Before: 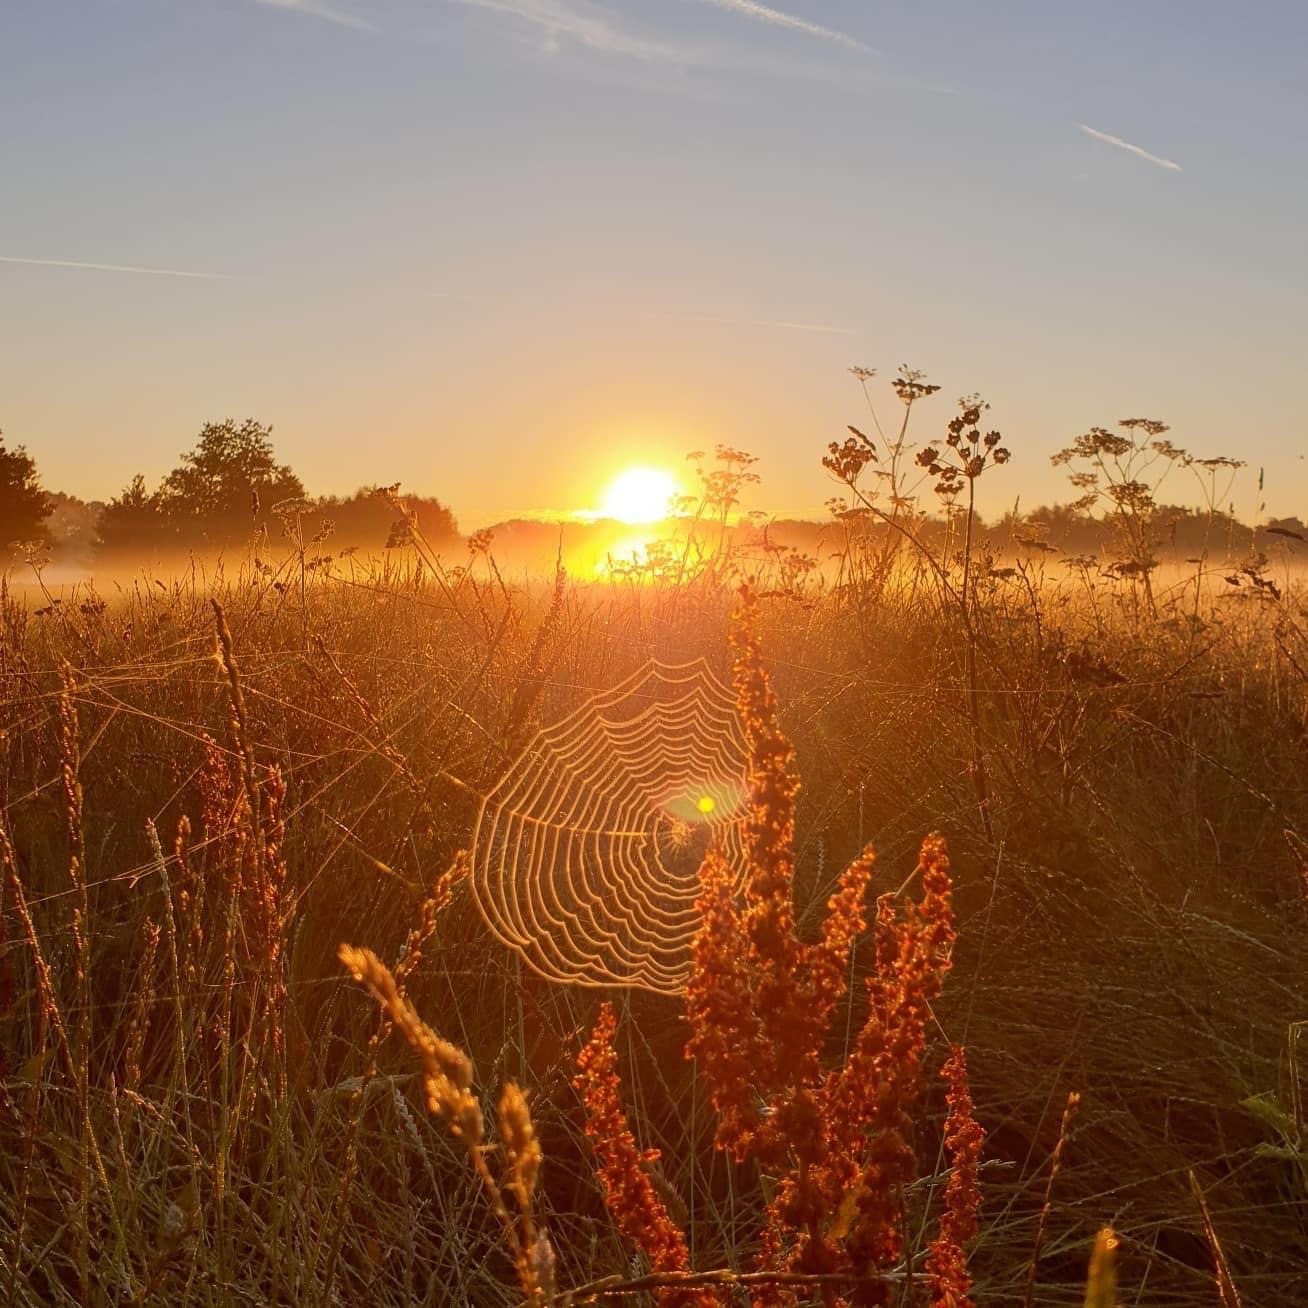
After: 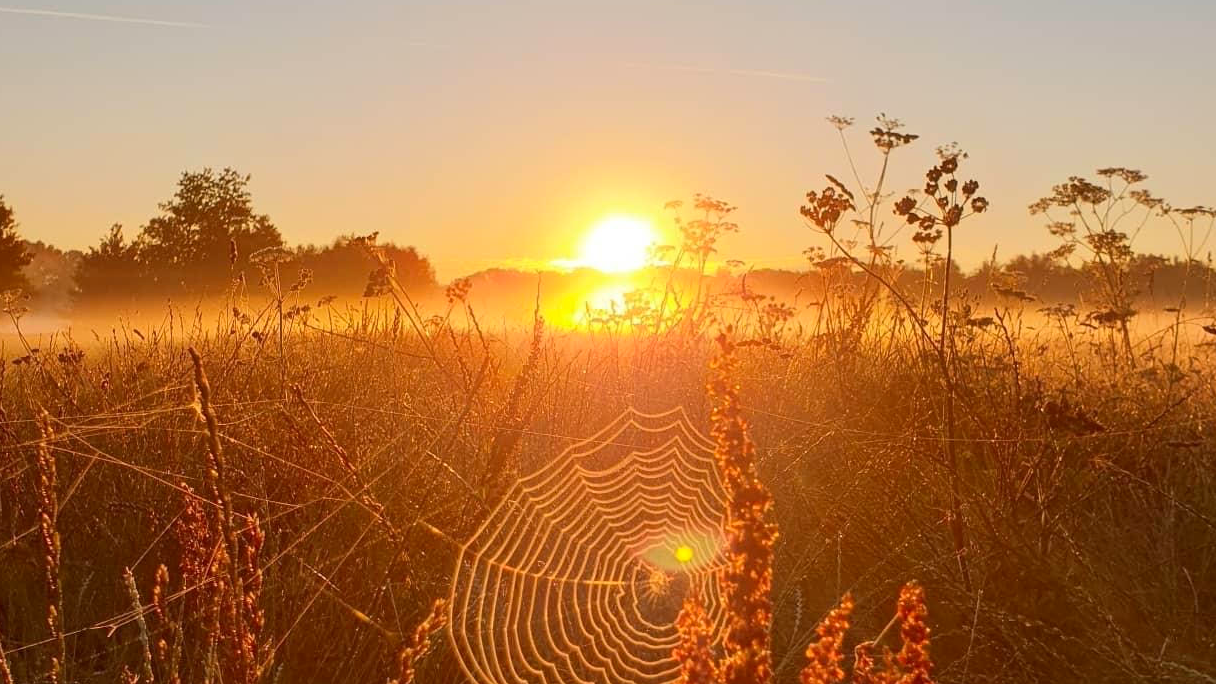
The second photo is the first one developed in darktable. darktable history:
crop: left 1.744%, top 19.225%, right 5.069%, bottom 28.357%
contrast brightness saturation: contrast 0.1, brightness 0.03, saturation 0.09
